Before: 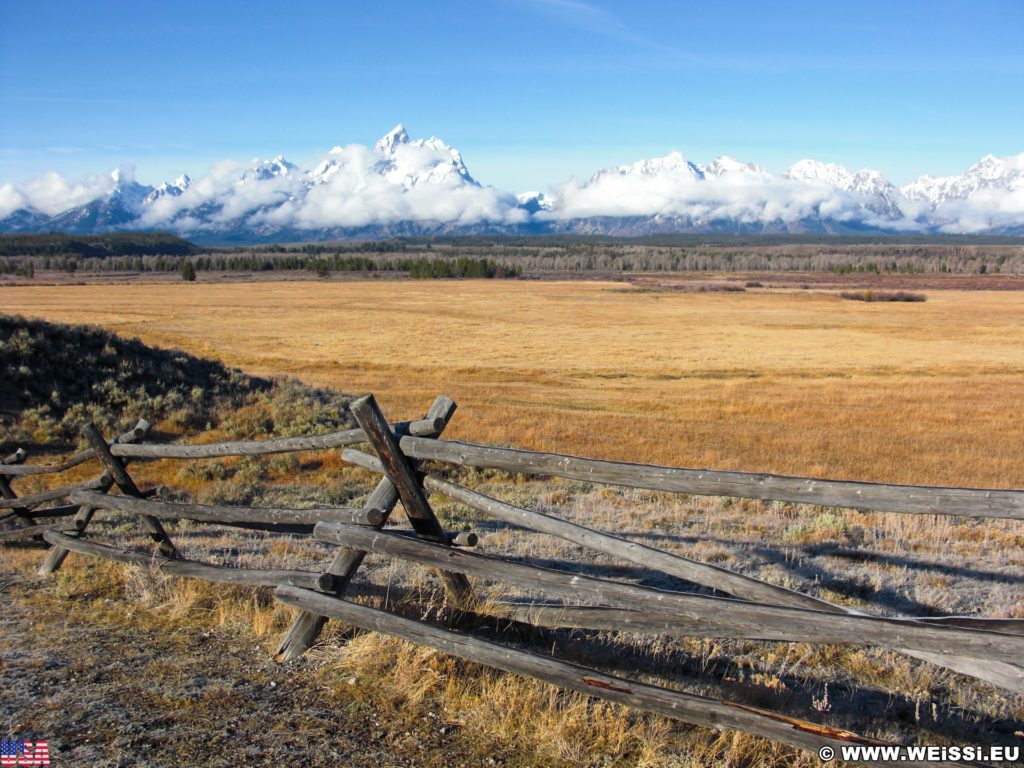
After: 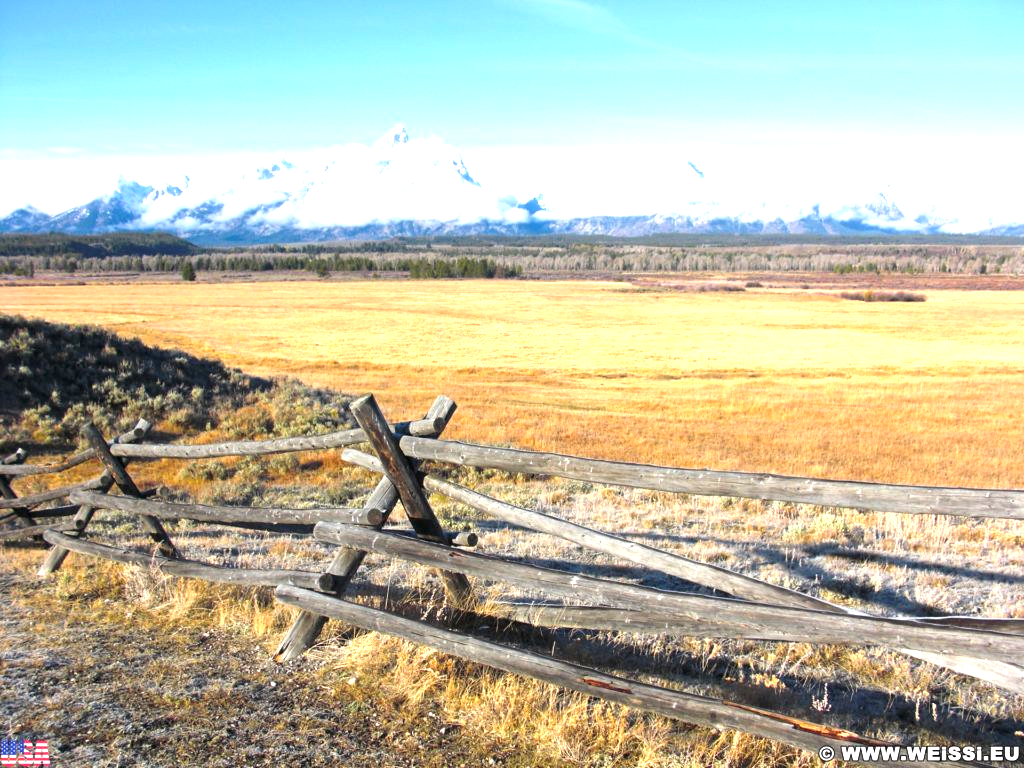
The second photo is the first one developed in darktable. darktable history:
exposure: black level correction 0, exposure 1.281 EV, compensate exposure bias true, compensate highlight preservation false
